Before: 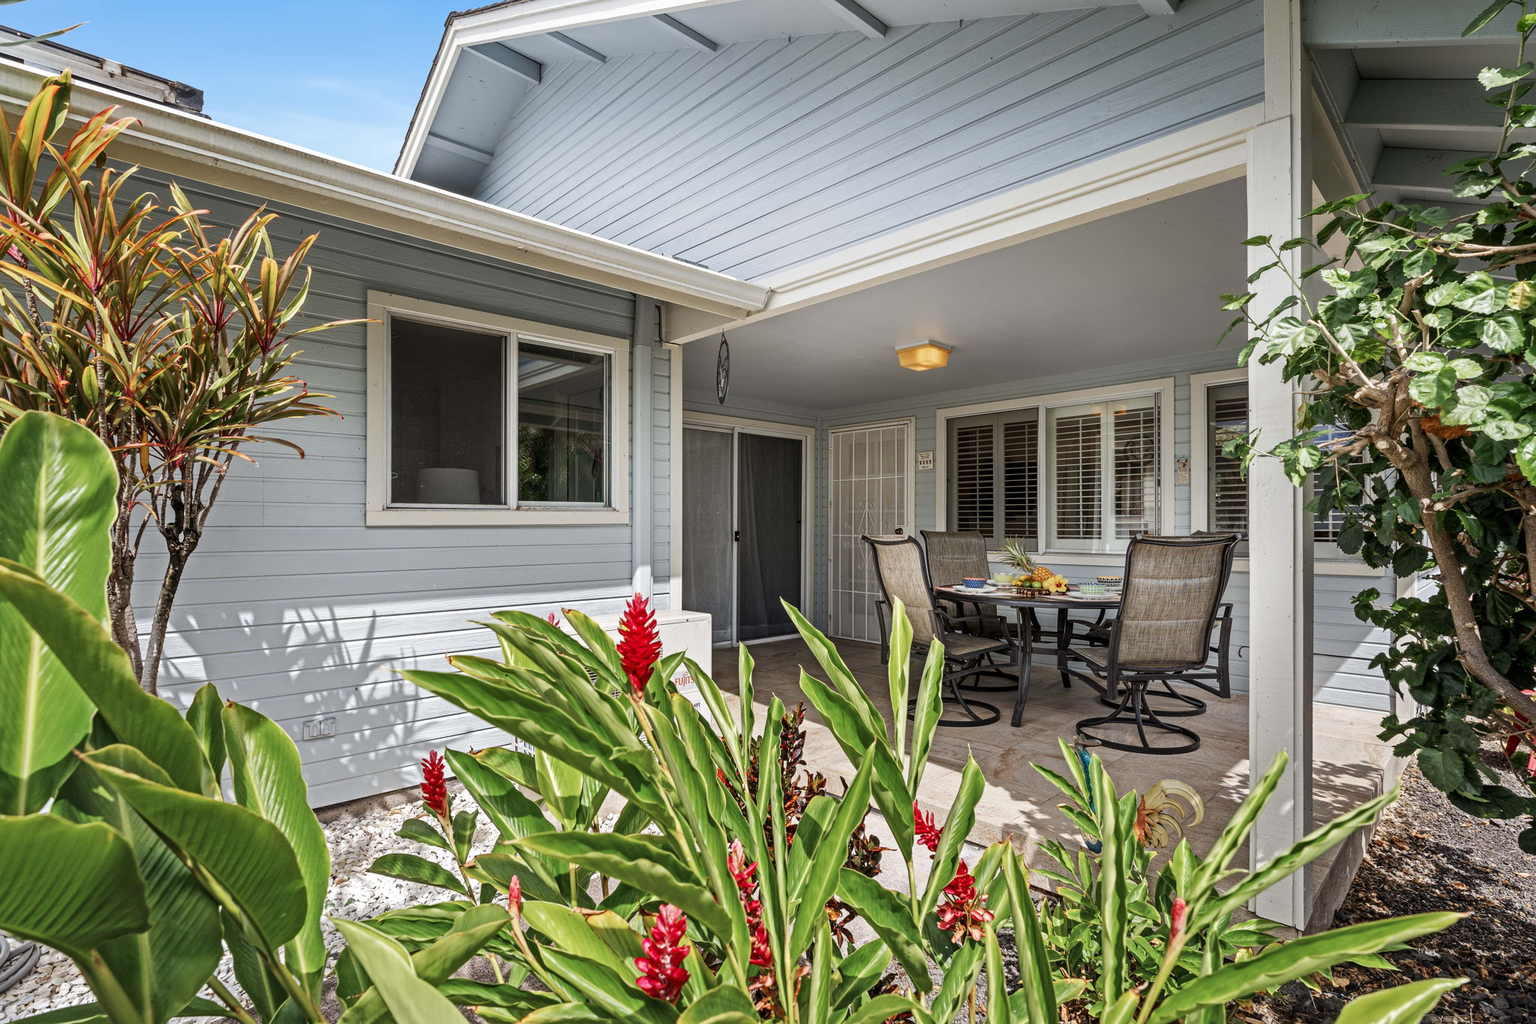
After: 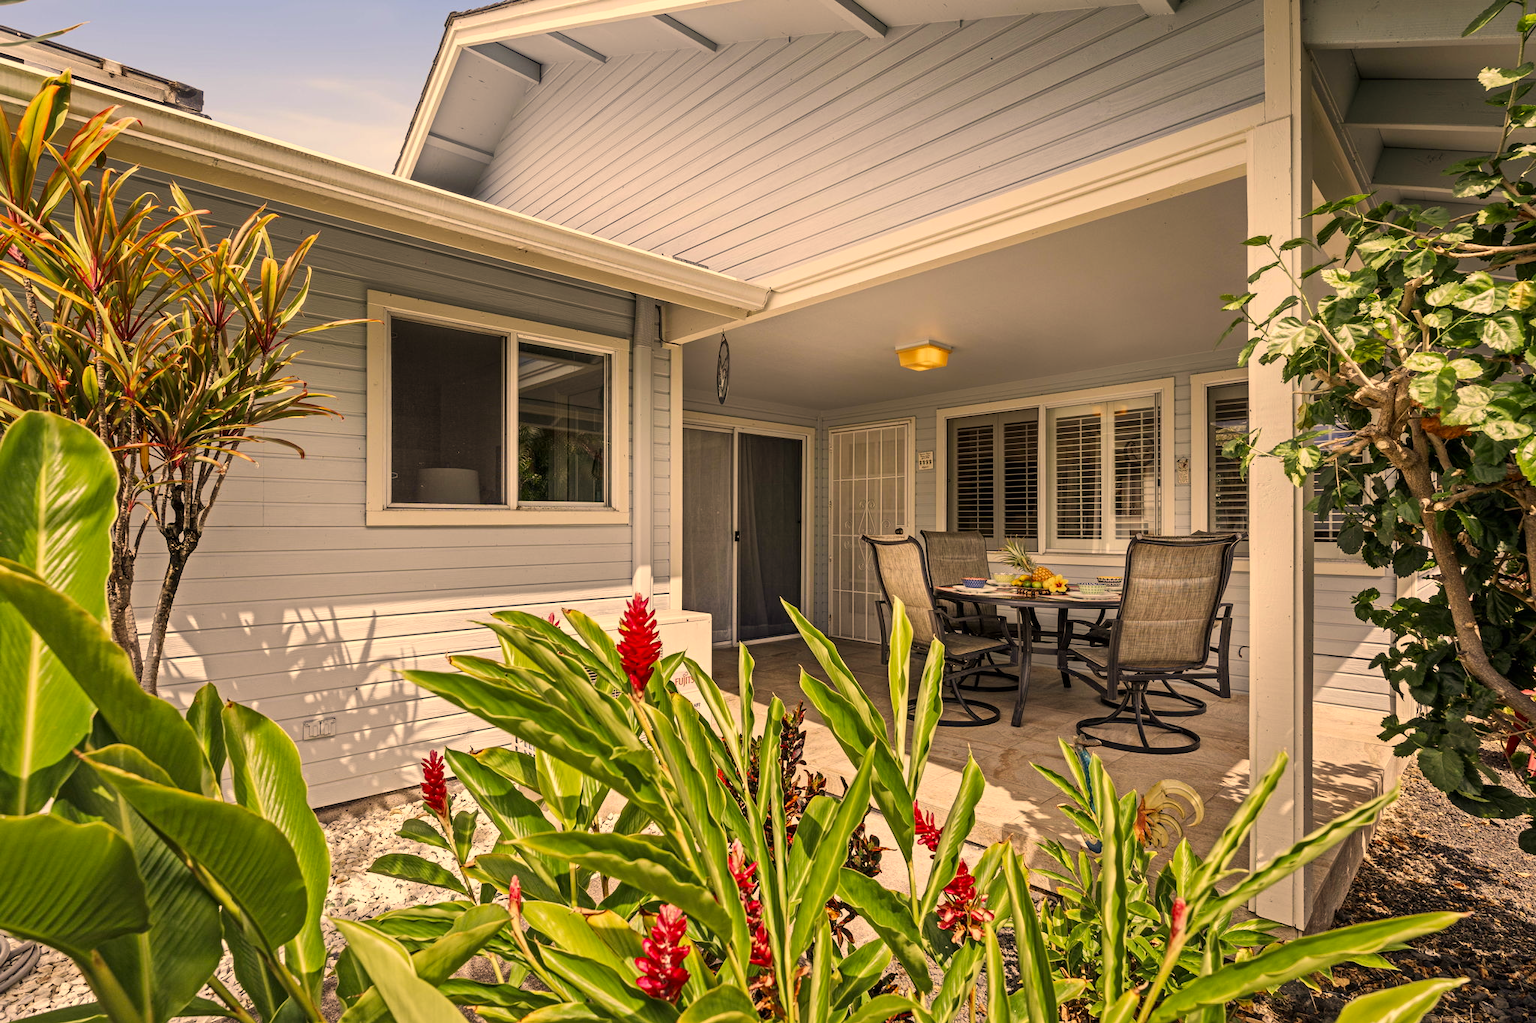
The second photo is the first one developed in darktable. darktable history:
color correction: highlights a* 14.78, highlights b* 32.07
